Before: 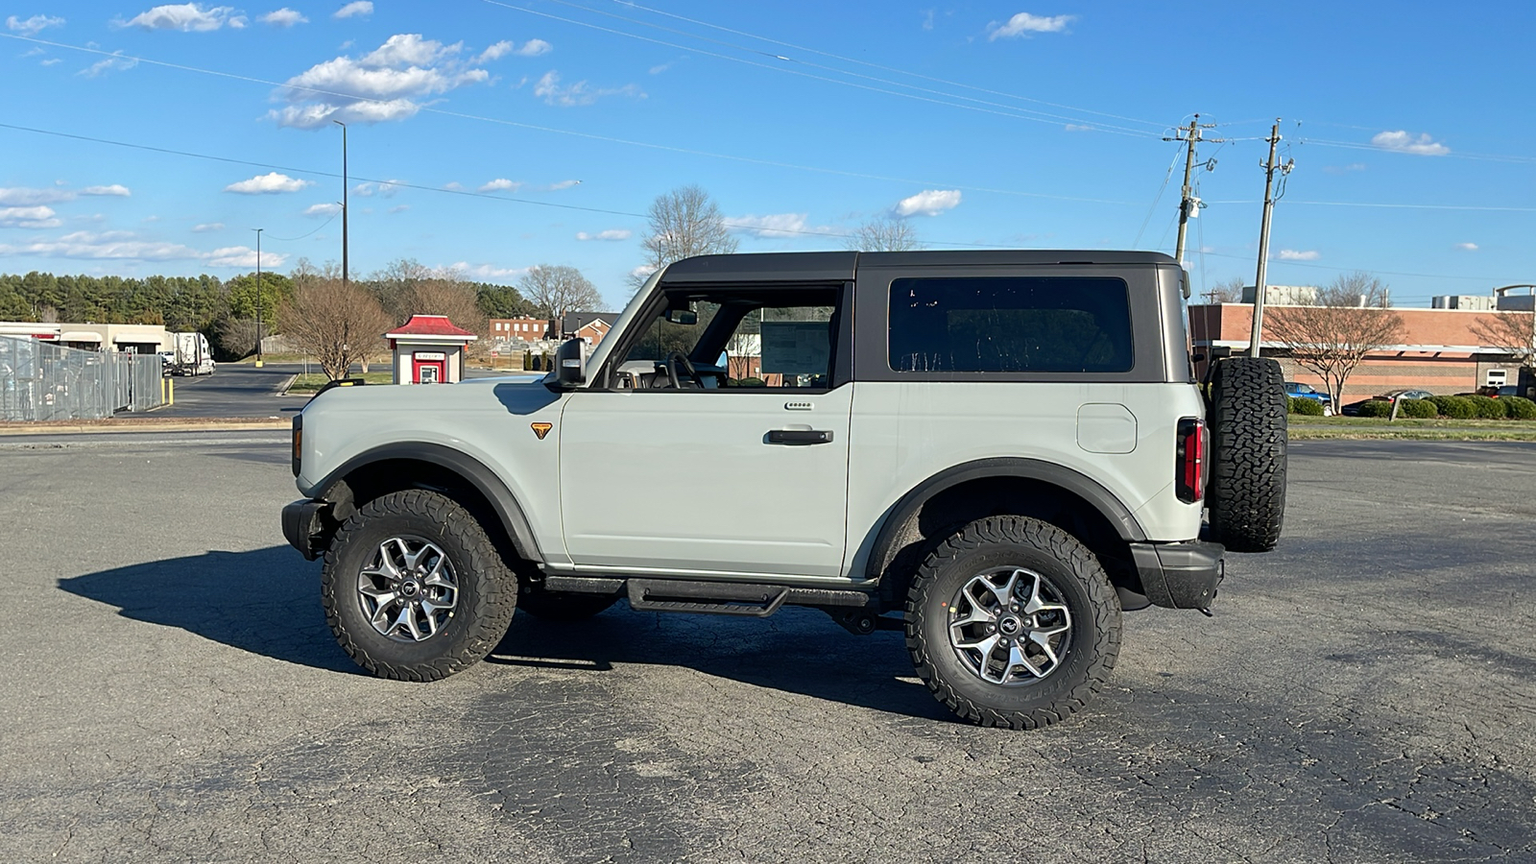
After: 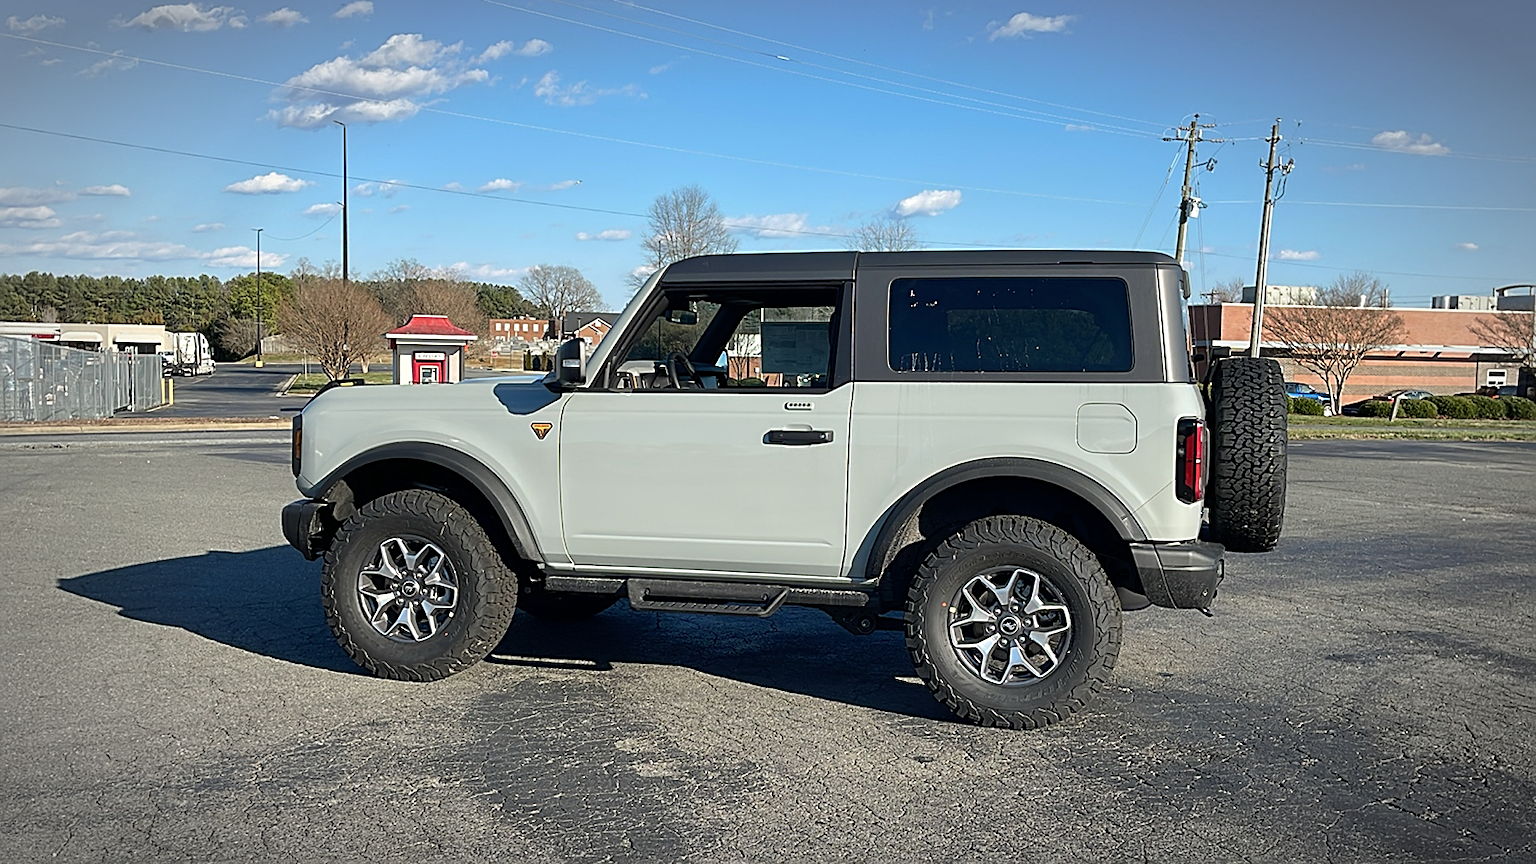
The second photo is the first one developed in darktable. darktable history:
vignetting: automatic ratio true
sharpen: on, module defaults
color correction: highlights b* -0.001
